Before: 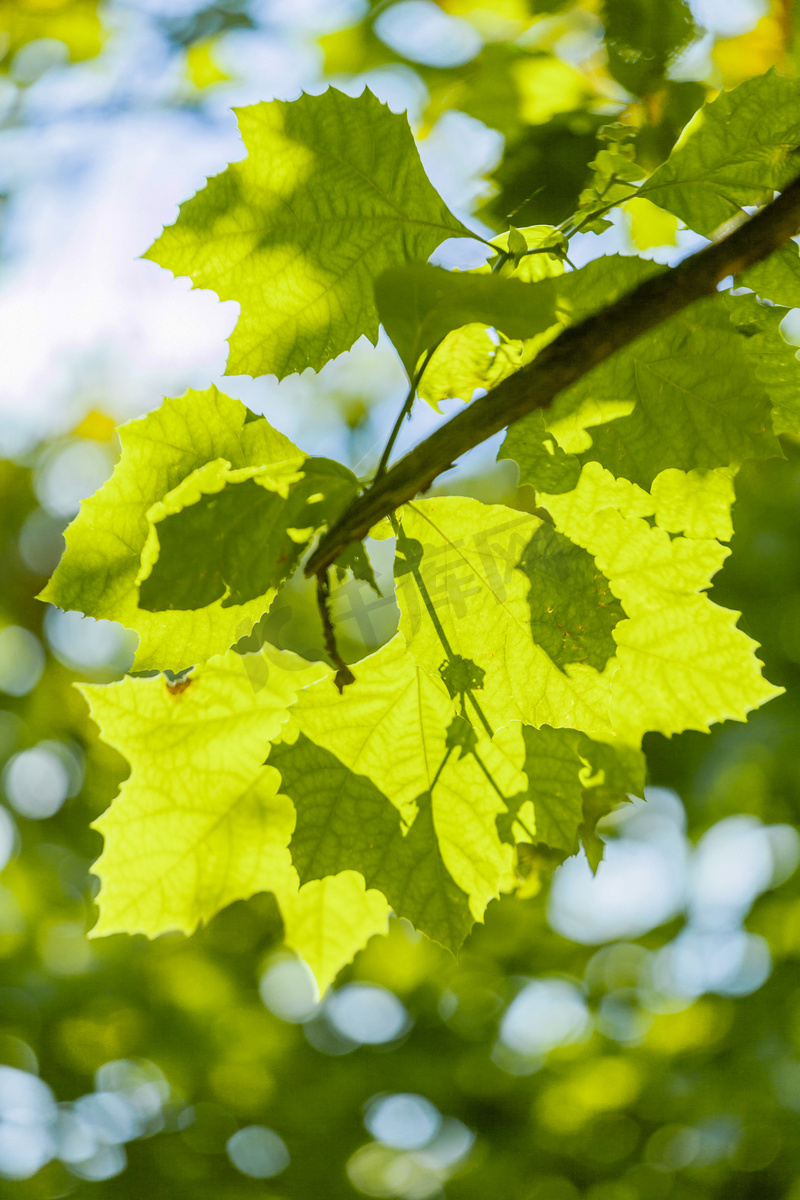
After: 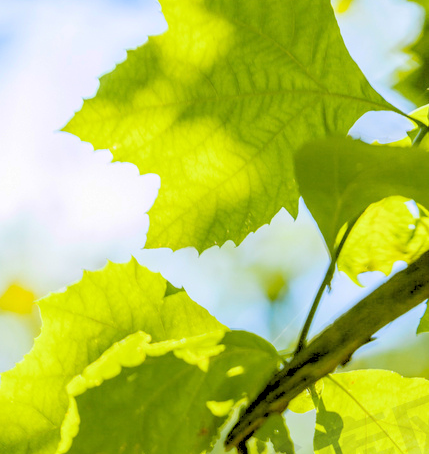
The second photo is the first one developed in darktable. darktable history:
crop: left 10.121%, top 10.631%, right 36.218%, bottom 51.526%
rgb levels: levels [[0.027, 0.429, 0.996], [0, 0.5, 1], [0, 0.5, 1]]
